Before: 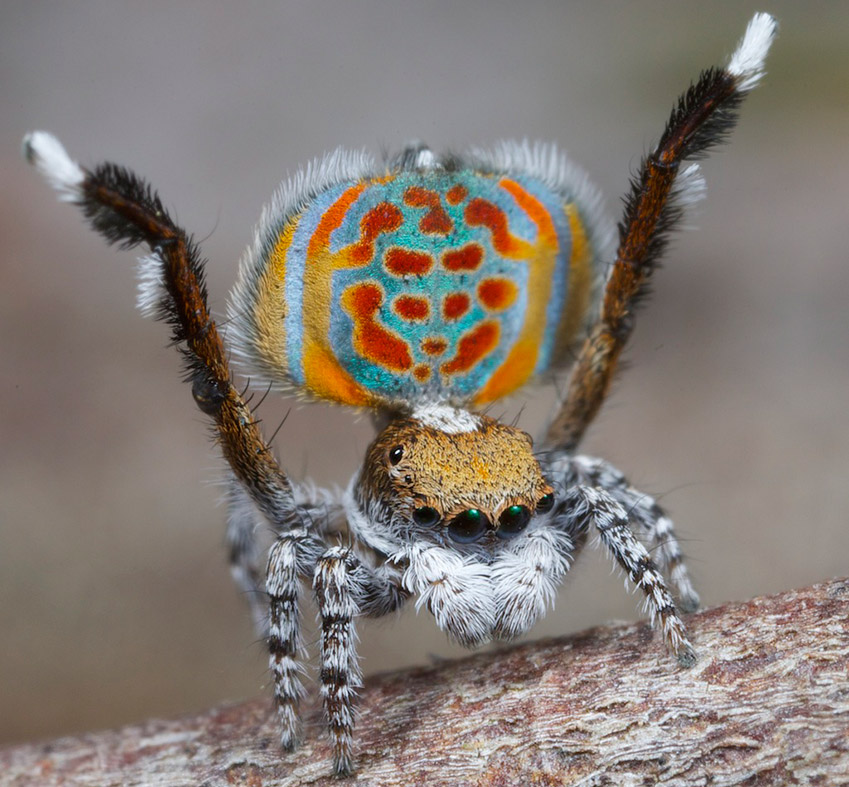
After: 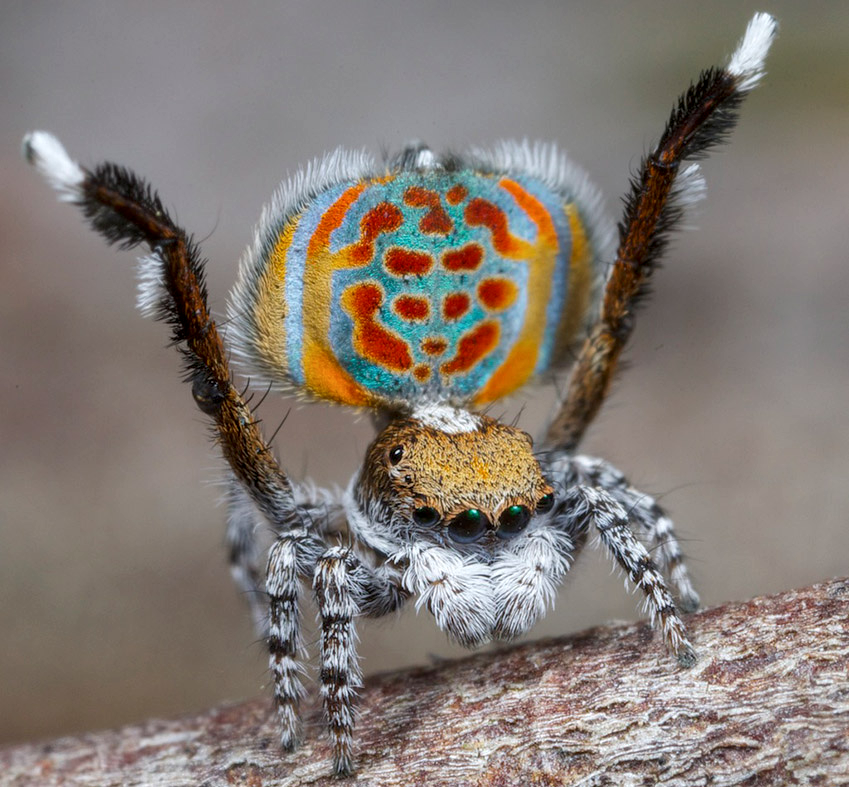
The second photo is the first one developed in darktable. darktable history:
local contrast: on, module defaults
shadows and highlights: shadows 60.08, soften with gaussian
